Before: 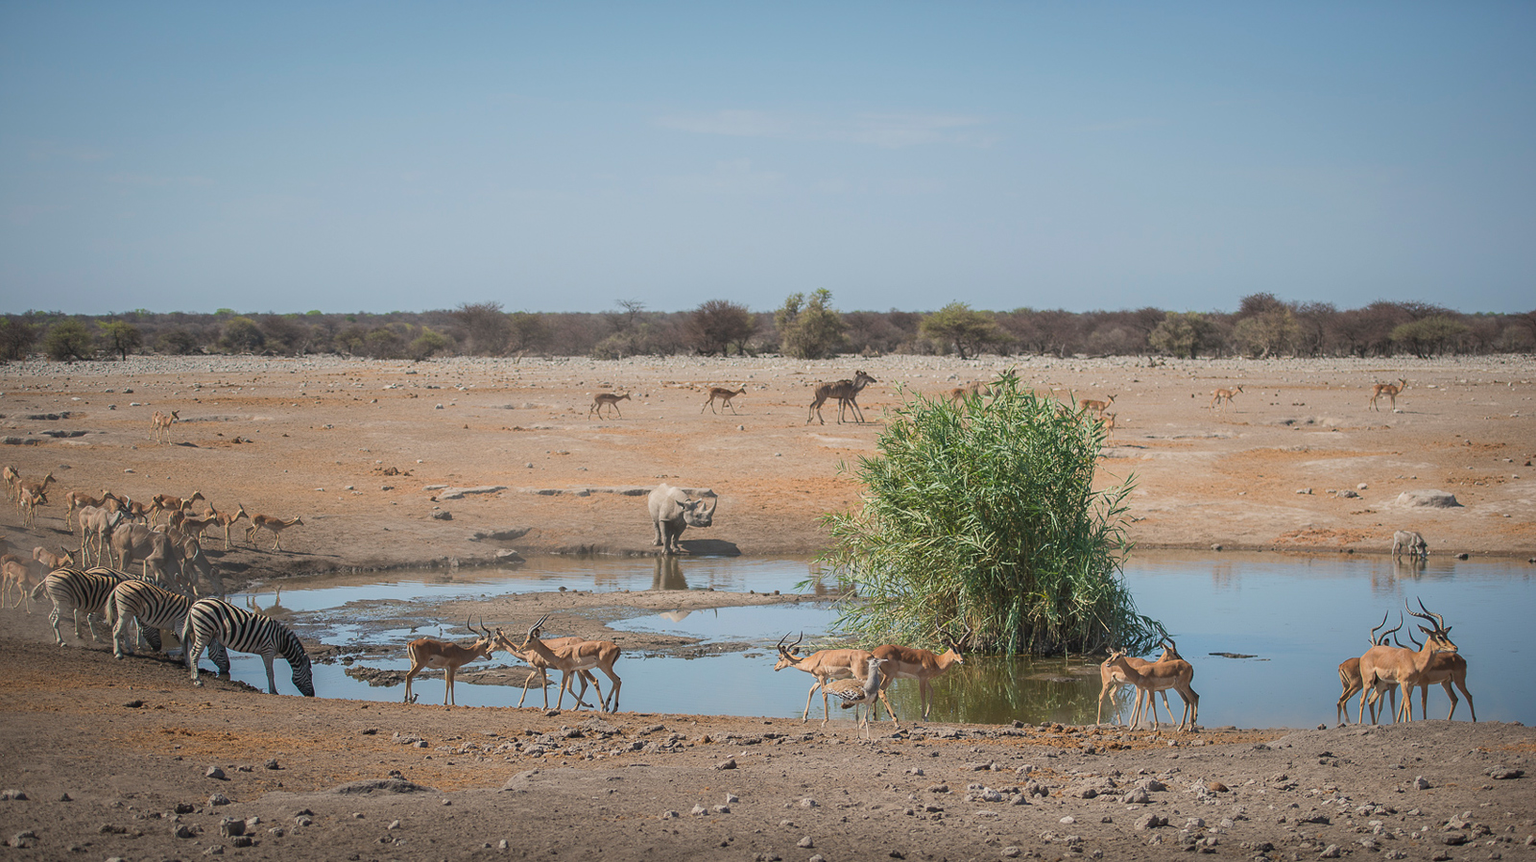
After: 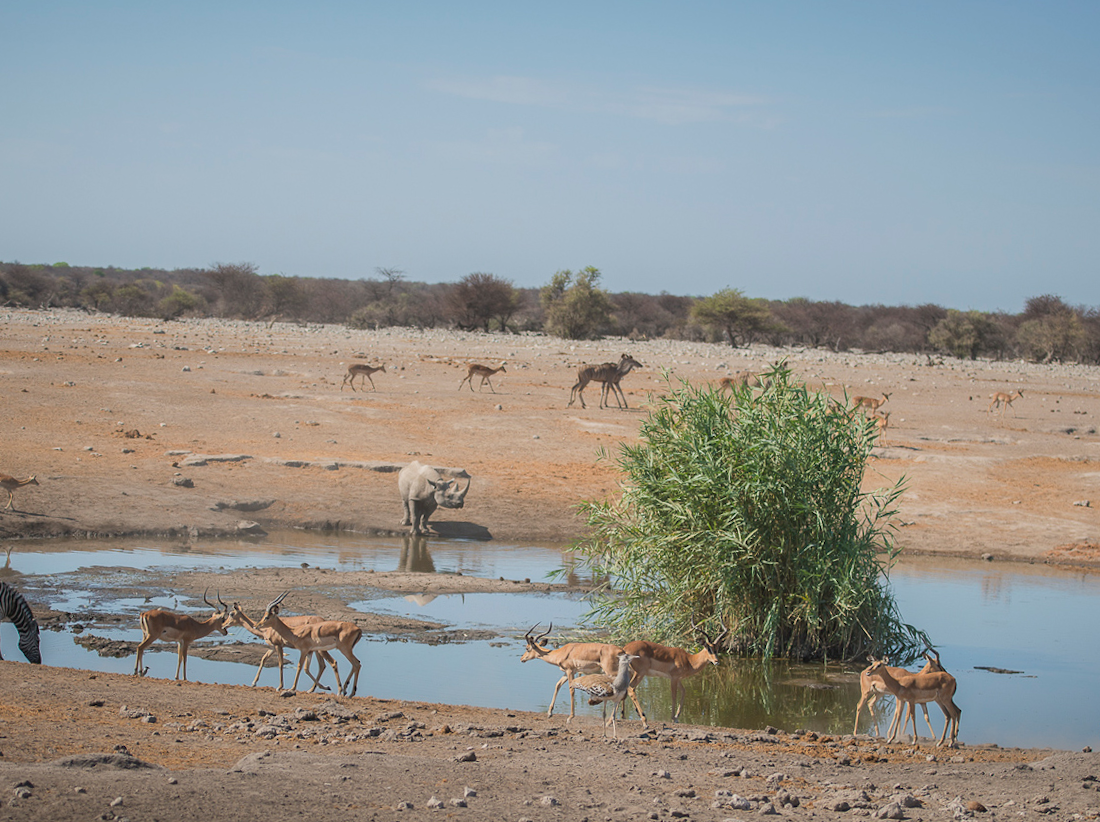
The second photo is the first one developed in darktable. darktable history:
crop and rotate: angle -2.95°, left 14.133%, top 0.039%, right 10.853%, bottom 0.086%
